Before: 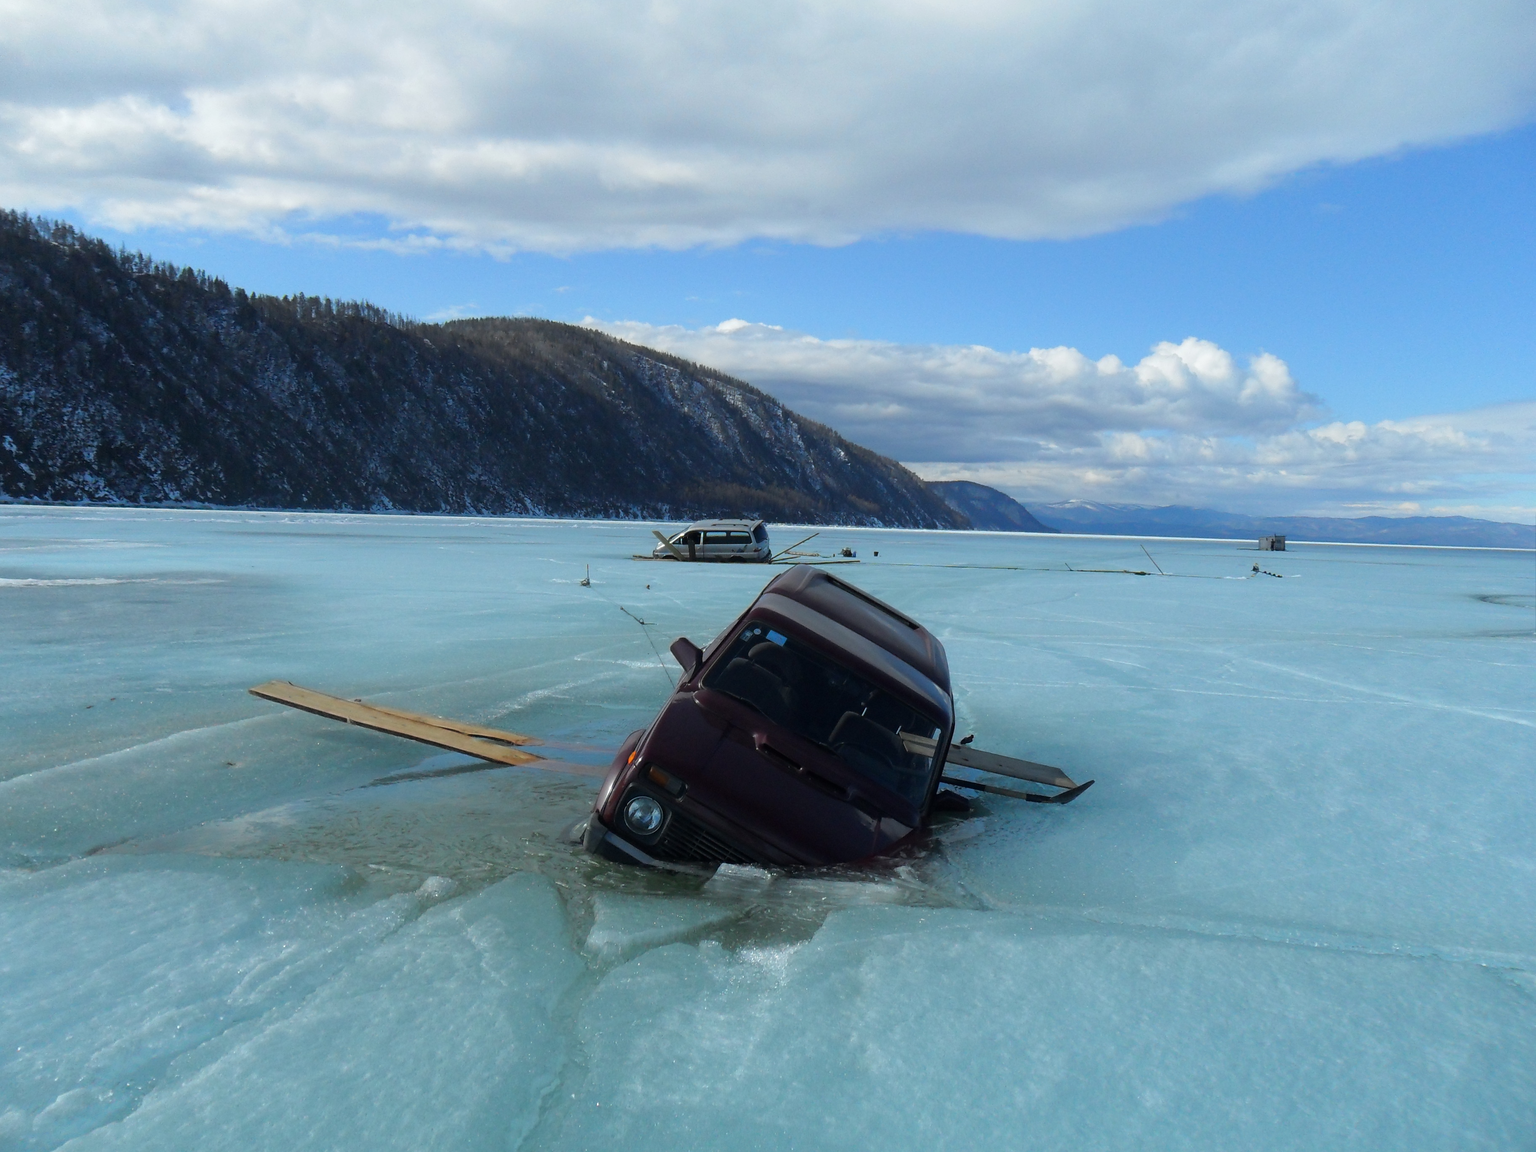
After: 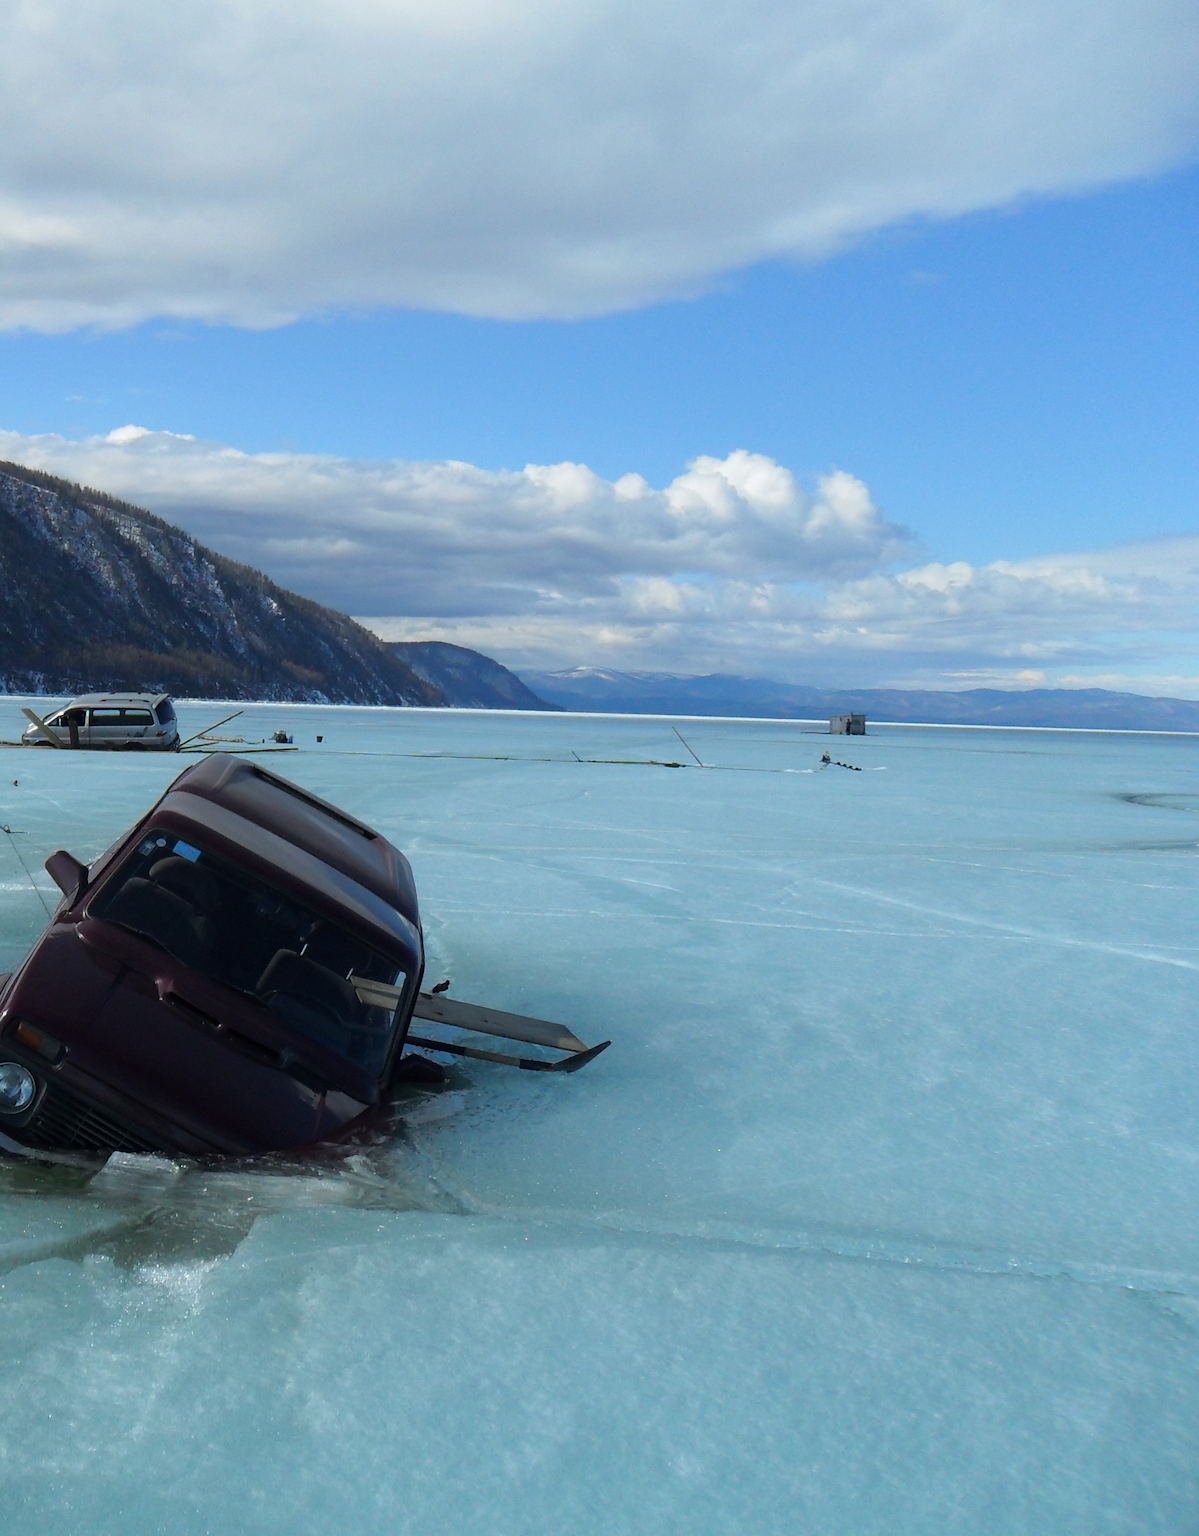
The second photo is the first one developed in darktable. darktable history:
tone equalizer: on, module defaults
crop: left 41.469%
